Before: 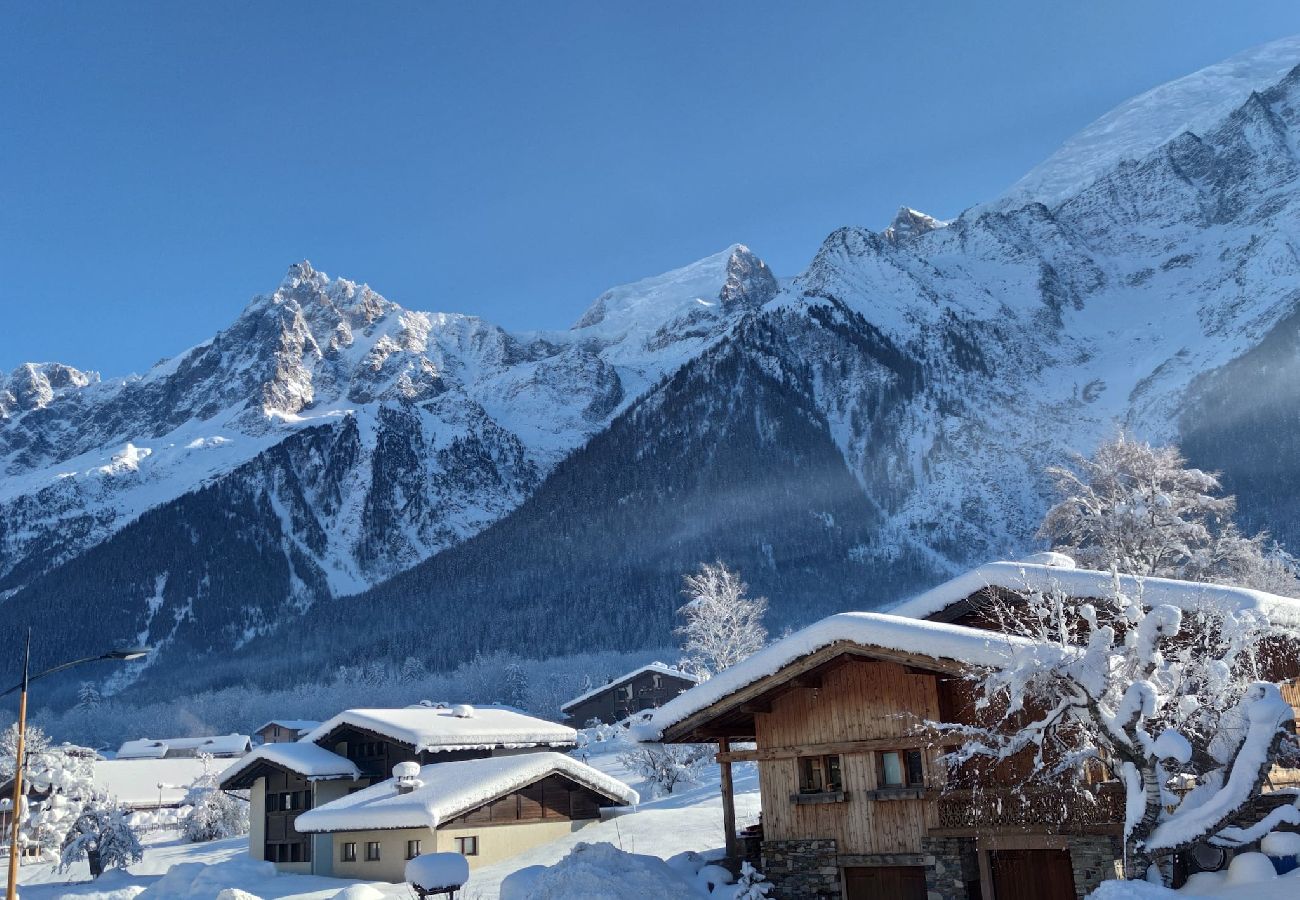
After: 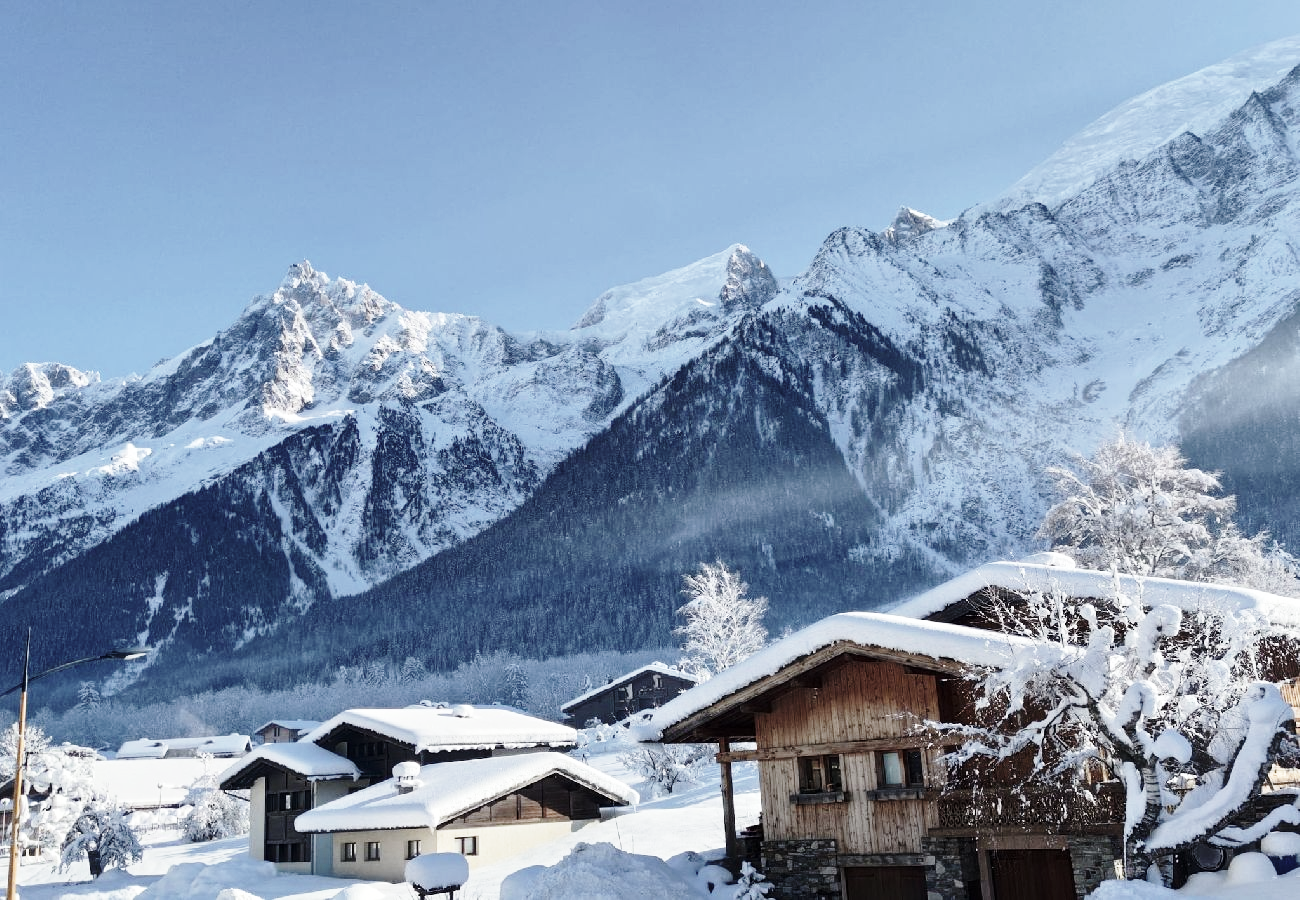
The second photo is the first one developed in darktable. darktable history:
contrast brightness saturation: contrast 0.097, saturation -0.365
base curve: curves: ch0 [(0, 0) (0.028, 0.03) (0.121, 0.232) (0.46, 0.748) (0.859, 0.968) (1, 1)], preserve colors none
